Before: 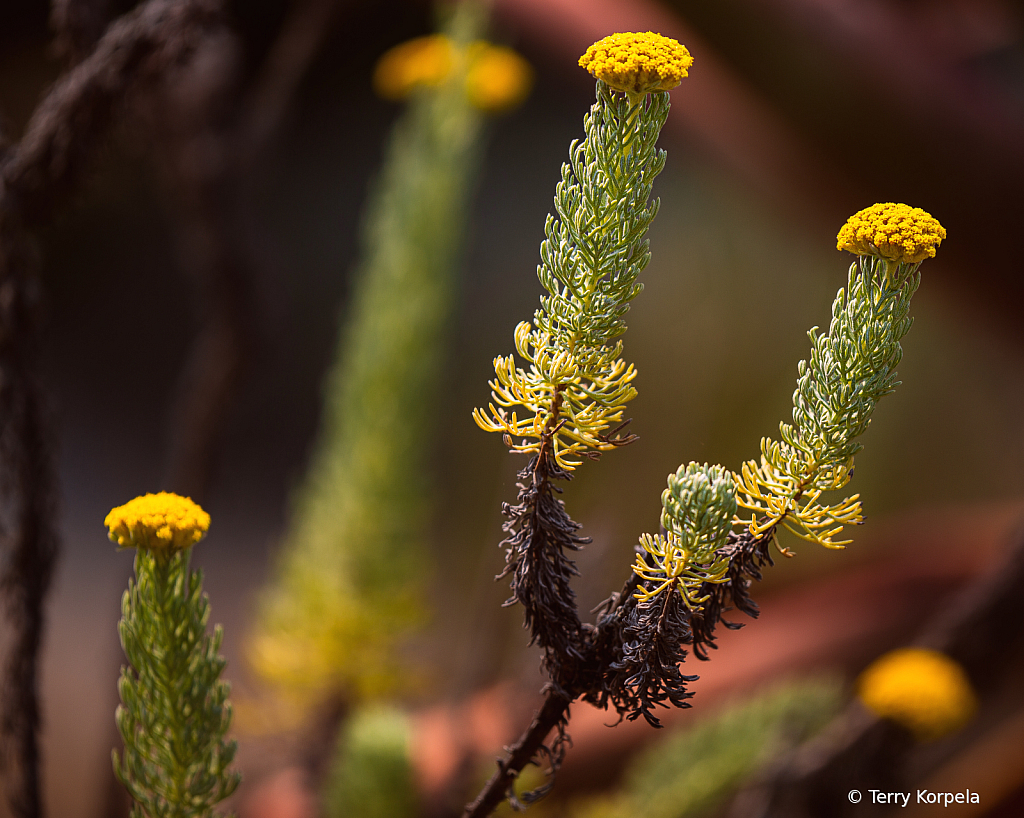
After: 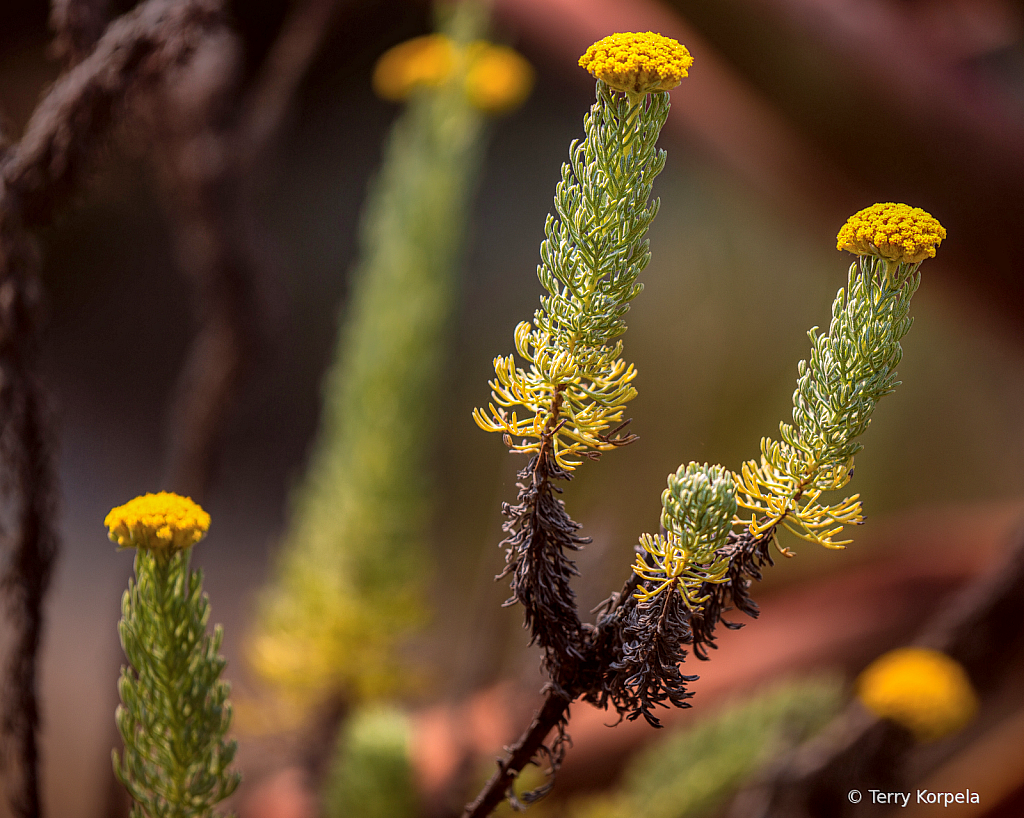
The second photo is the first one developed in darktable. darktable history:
shadows and highlights: on, module defaults
local contrast: detail 130%
